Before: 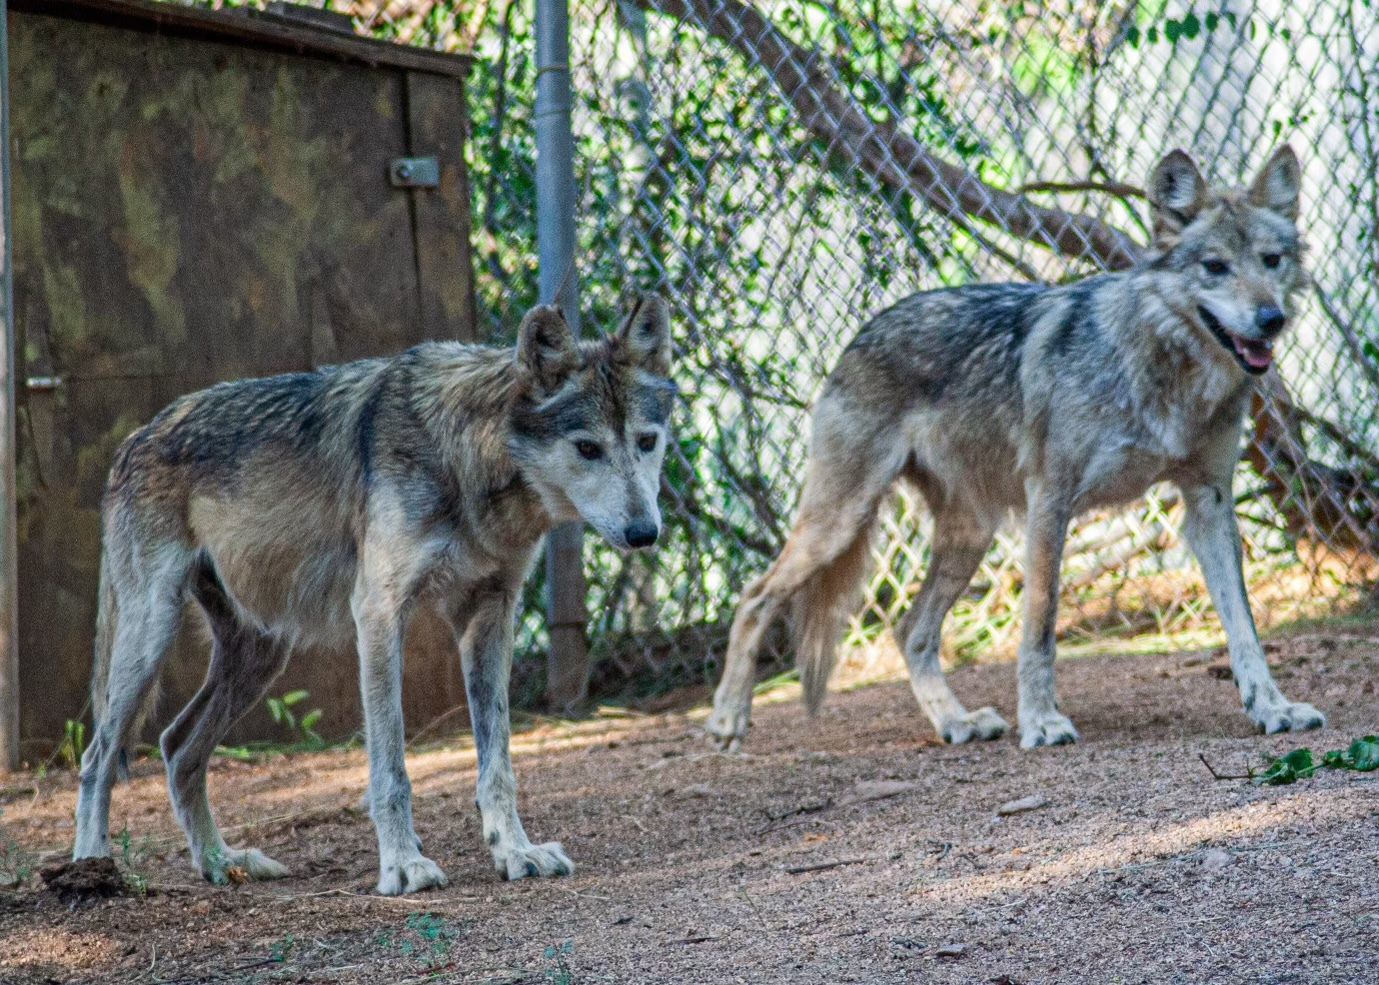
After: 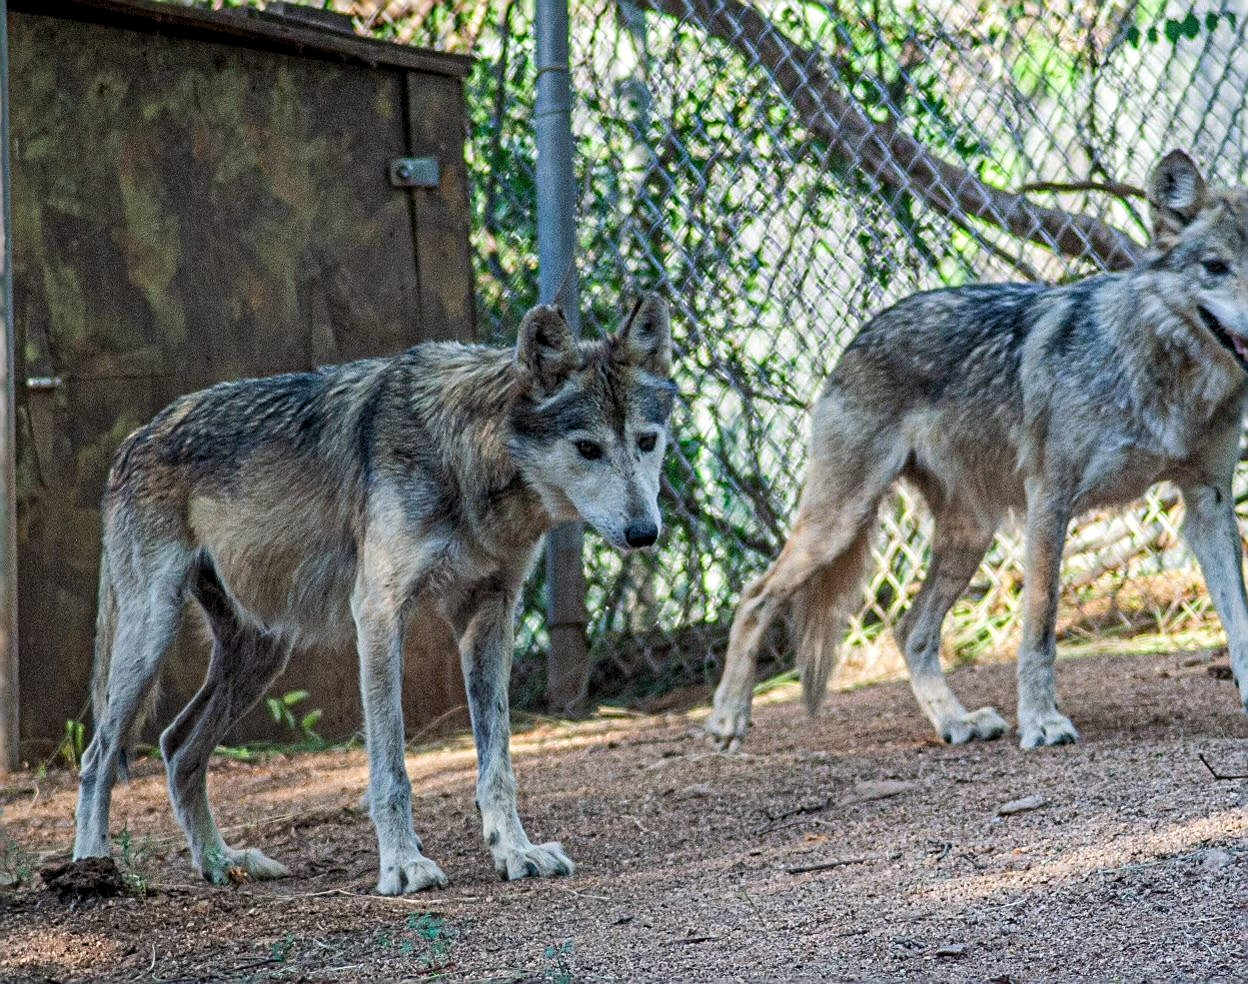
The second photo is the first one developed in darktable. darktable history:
sharpen: on, module defaults
tone equalizer: edges refinement/feathering 500, mask exposure compensation -1.57 EV, preserve details no
levels: levels [0.026, 0.507, 0.987]
crop: right 9.487%, bottom 0.019%
